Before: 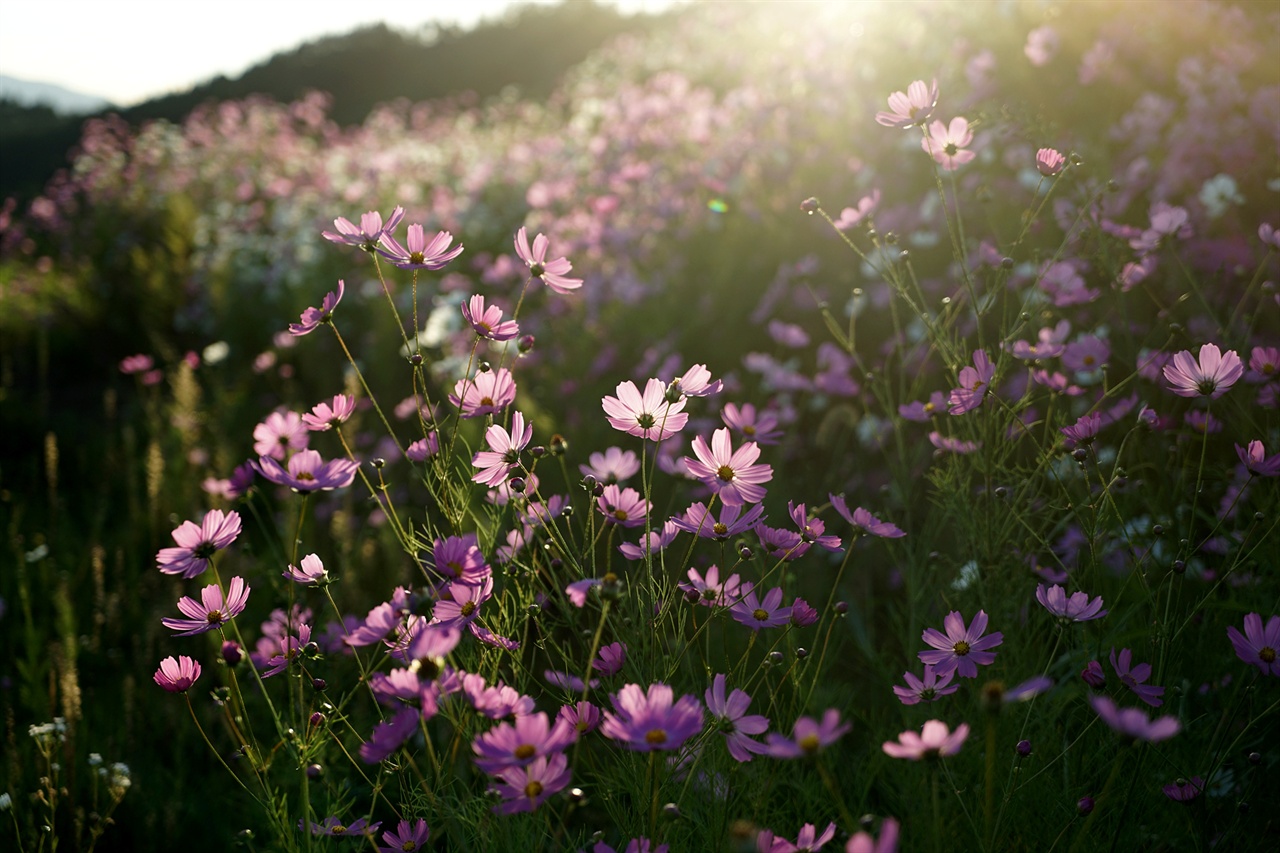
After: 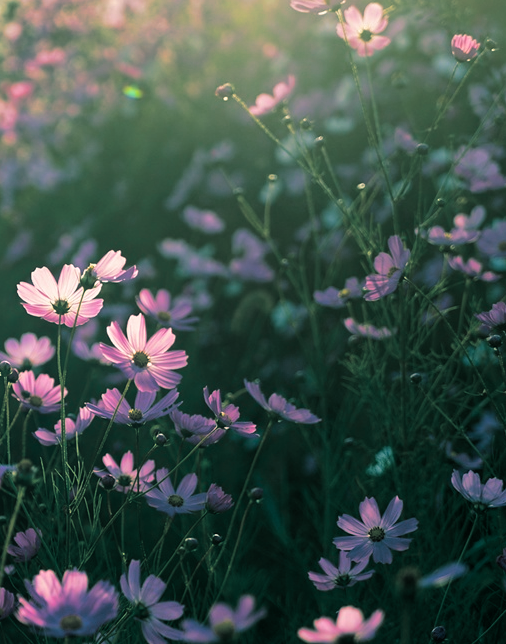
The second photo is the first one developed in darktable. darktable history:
shadows and highlights: shadows 20.91, highlights -82.73, soften with gaussian
color balance rgb: perceptual saturation grading › global saturation 20%, perceptual saturation grading › highlights -25%, perceptual saturation grading › shadows 50.52%, global vibrance 40.24%
crop: left 45.721%, top 13.393%, right 14.118%, bottom 10.01%
split-toning: shadows › hue 186.43°, highlights › hue 49.29°, compress 30.29%
bloom: on, module defaults
